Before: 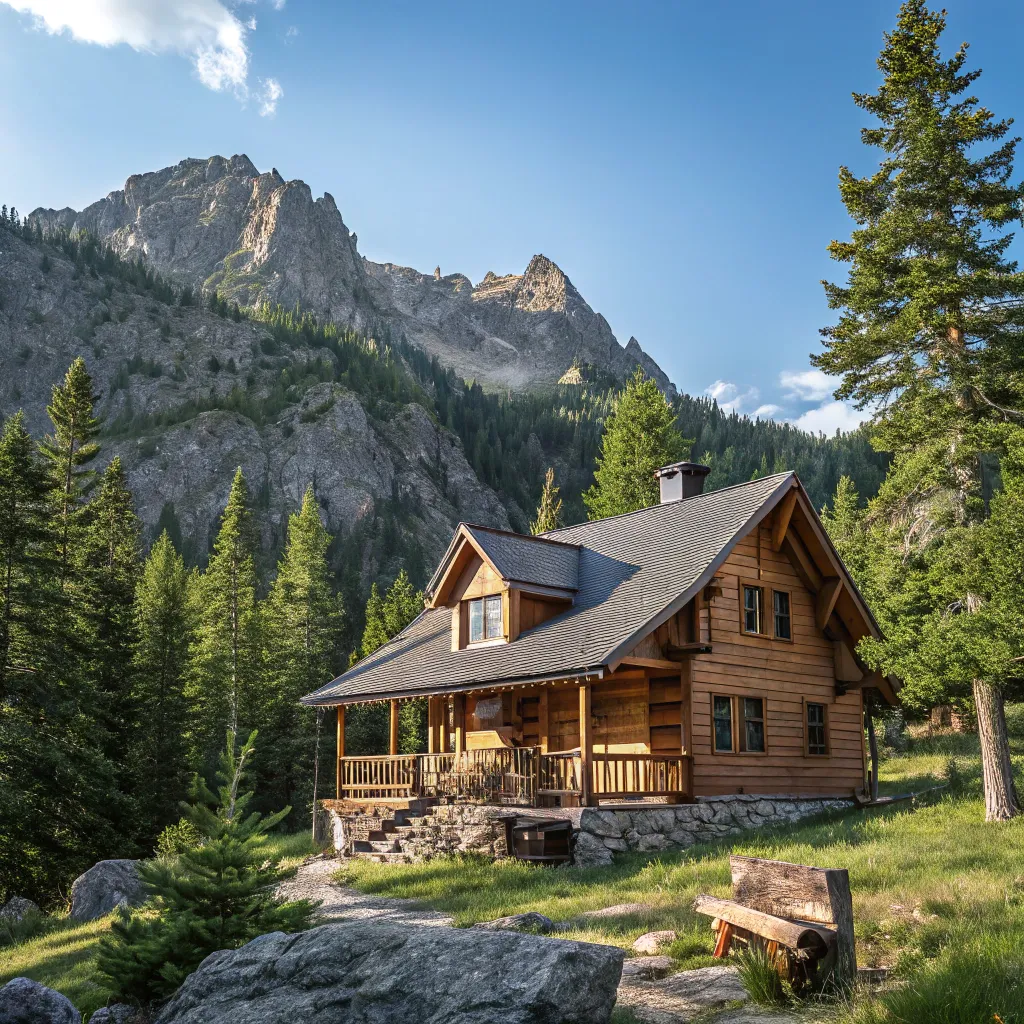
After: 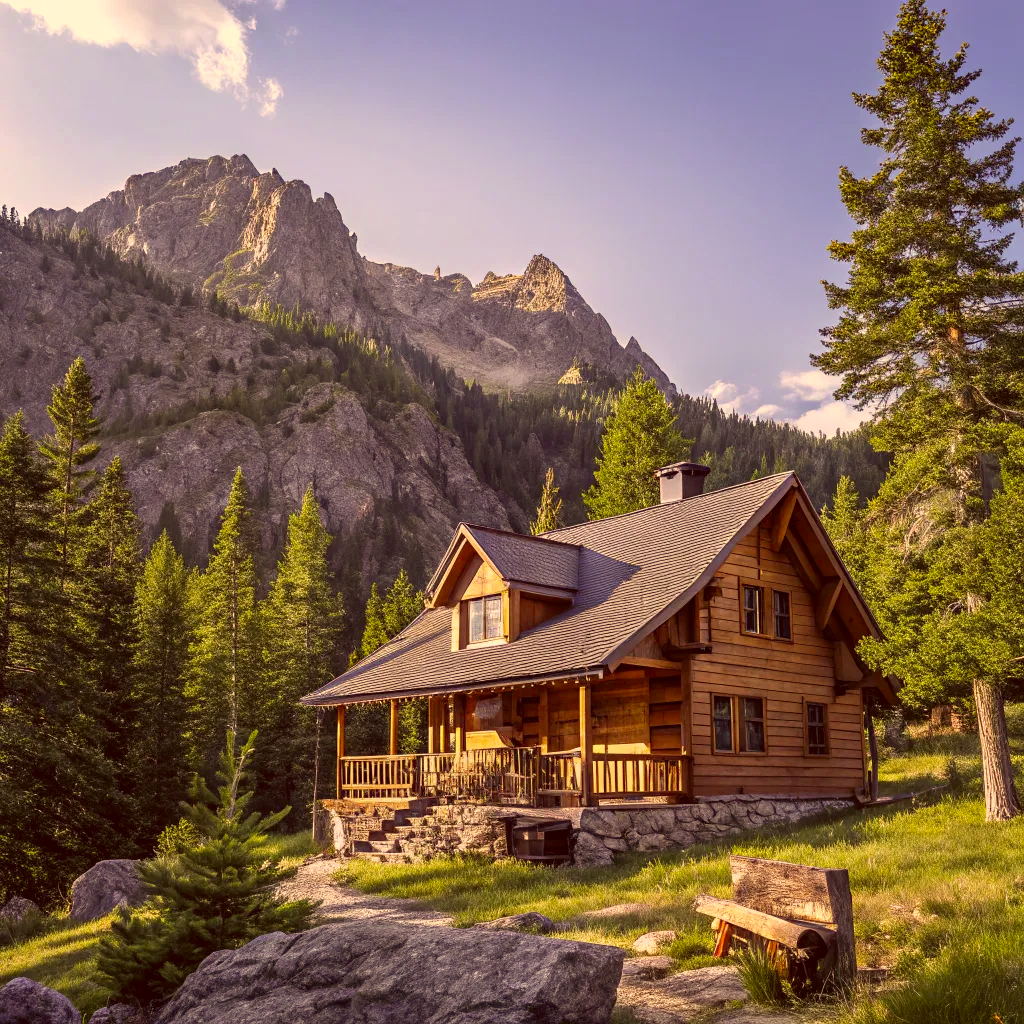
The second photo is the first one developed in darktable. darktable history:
color correction: highlights a* 10.12, highlights b* 39.04, shadows a* 14.62, shadows b* 3.37
white balance: red 0.967, blue 1.119, emerald 0.756
